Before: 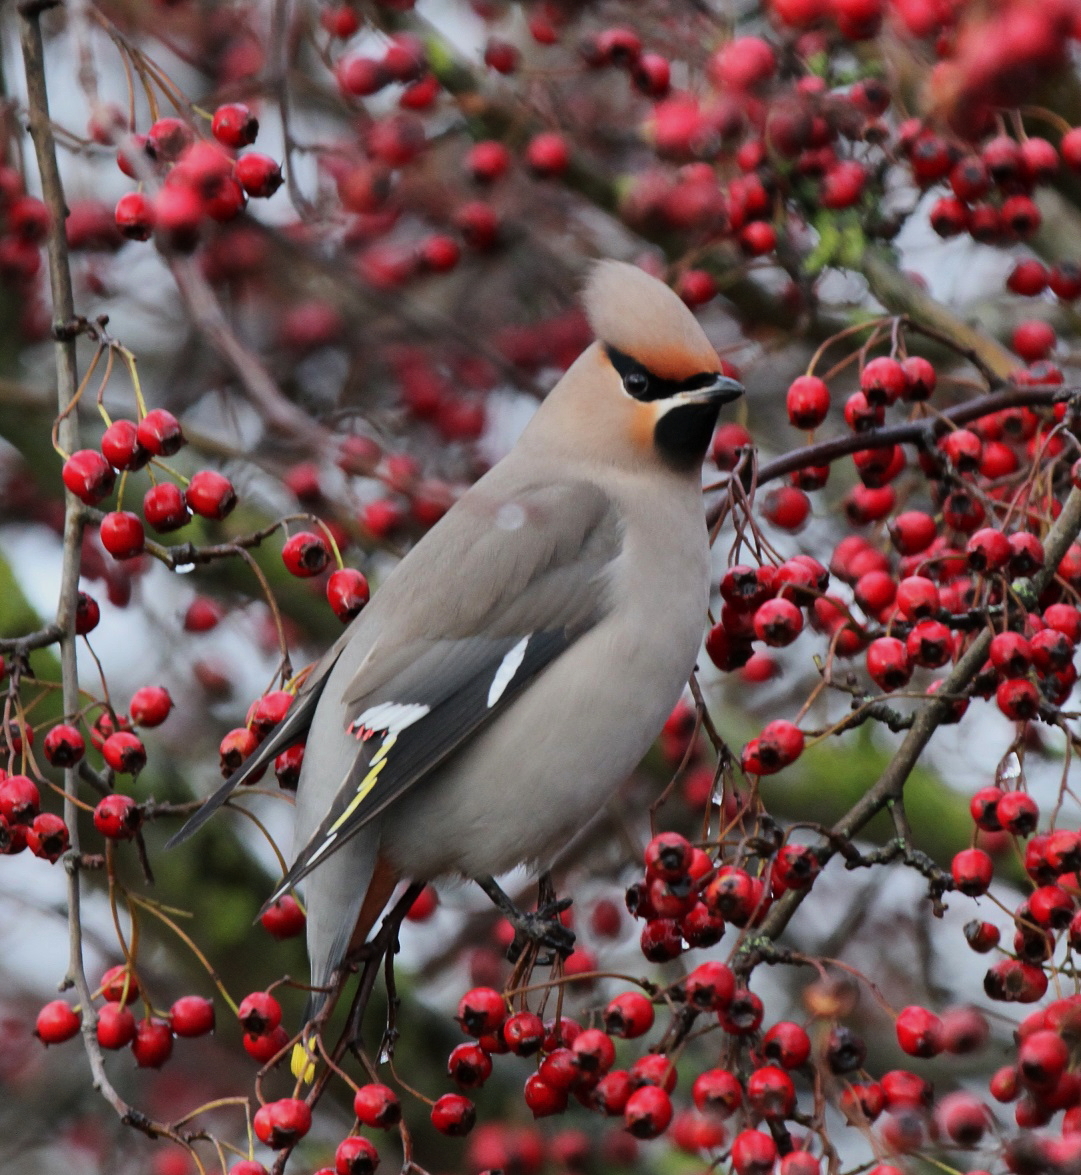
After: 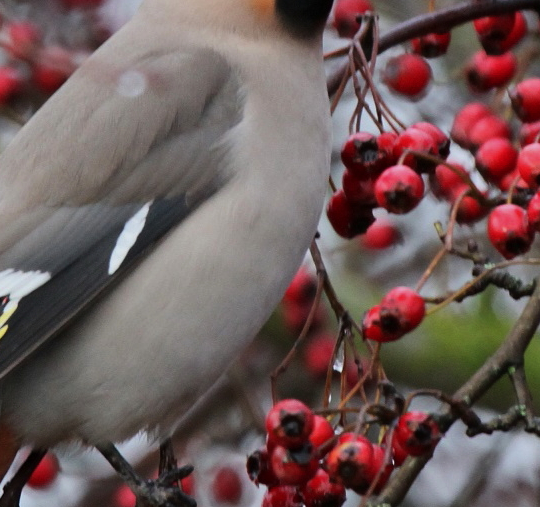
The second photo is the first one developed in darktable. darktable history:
crop: left 35.105%, top 36.88%, right 14.875%, bottom 19.959%
